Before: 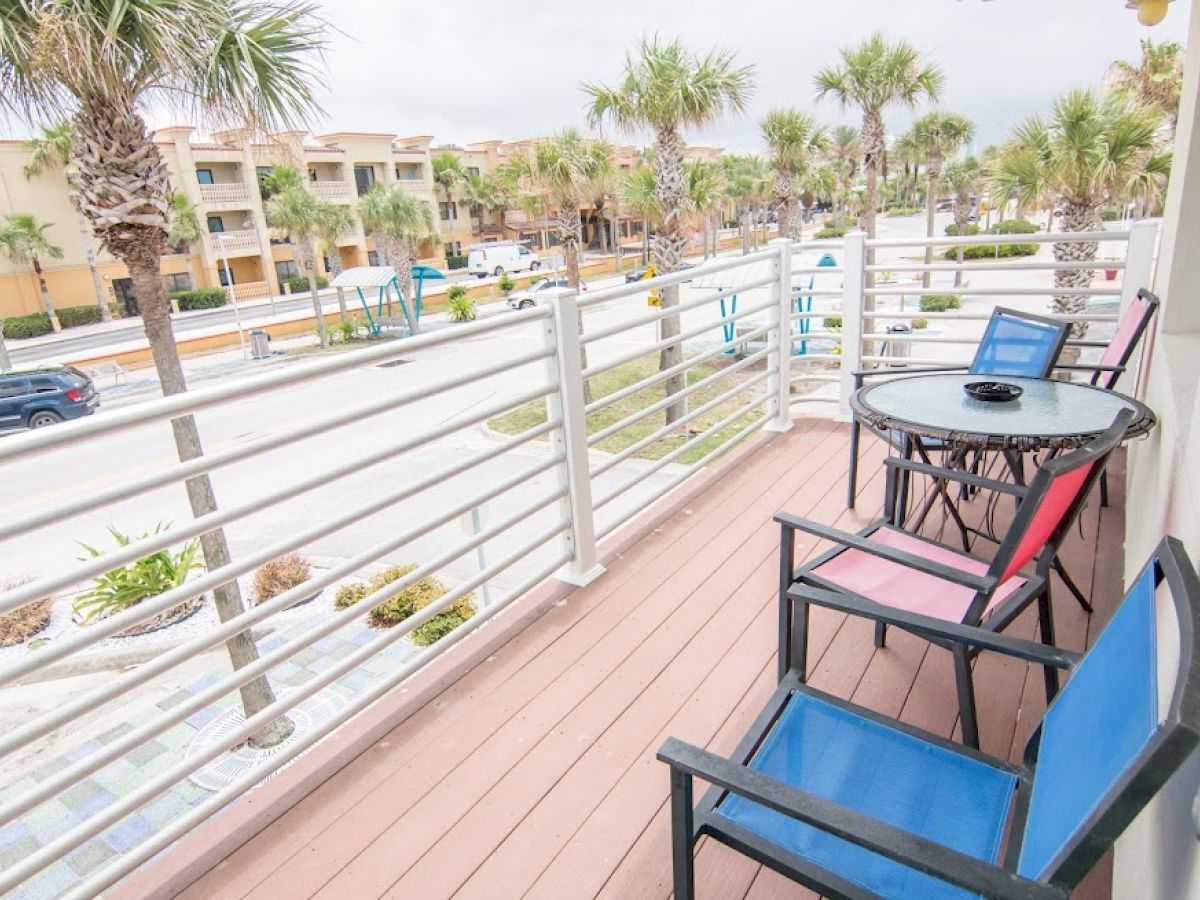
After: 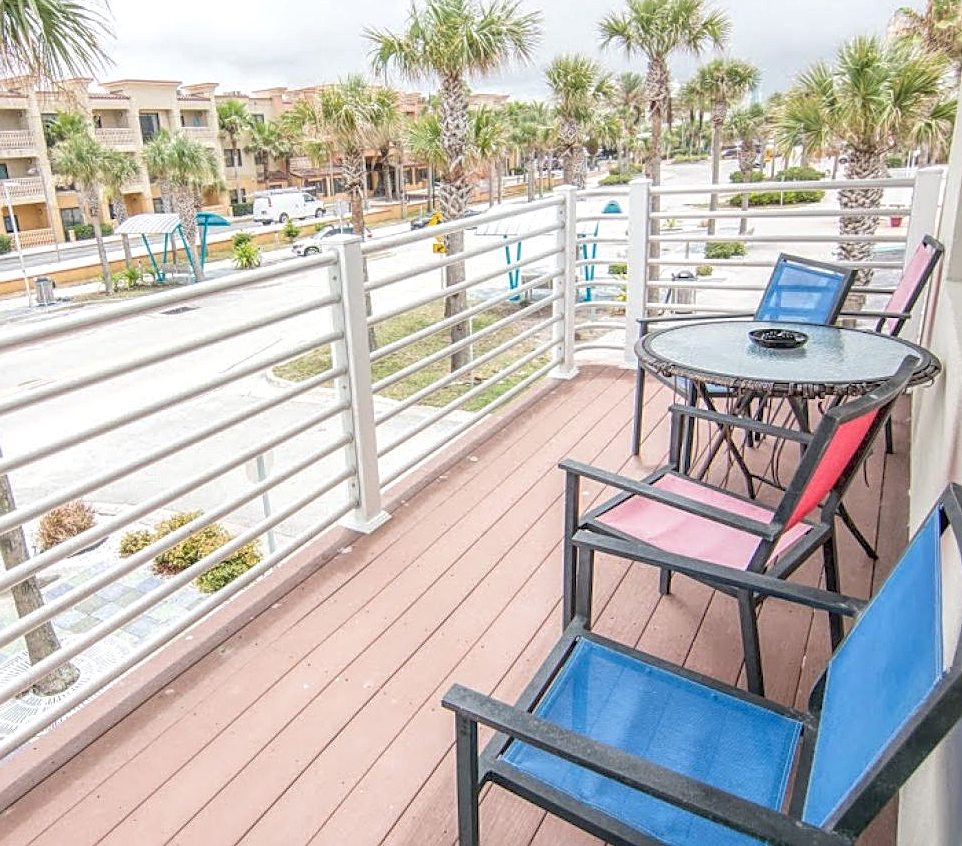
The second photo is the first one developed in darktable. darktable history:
sharpen: on, module defaults
local contrast: highlights 76%, shadows 55%, detail 176%, midtone range 0.213
crop and rotate: left 17.974%, top 5.936%, right 1.852%
